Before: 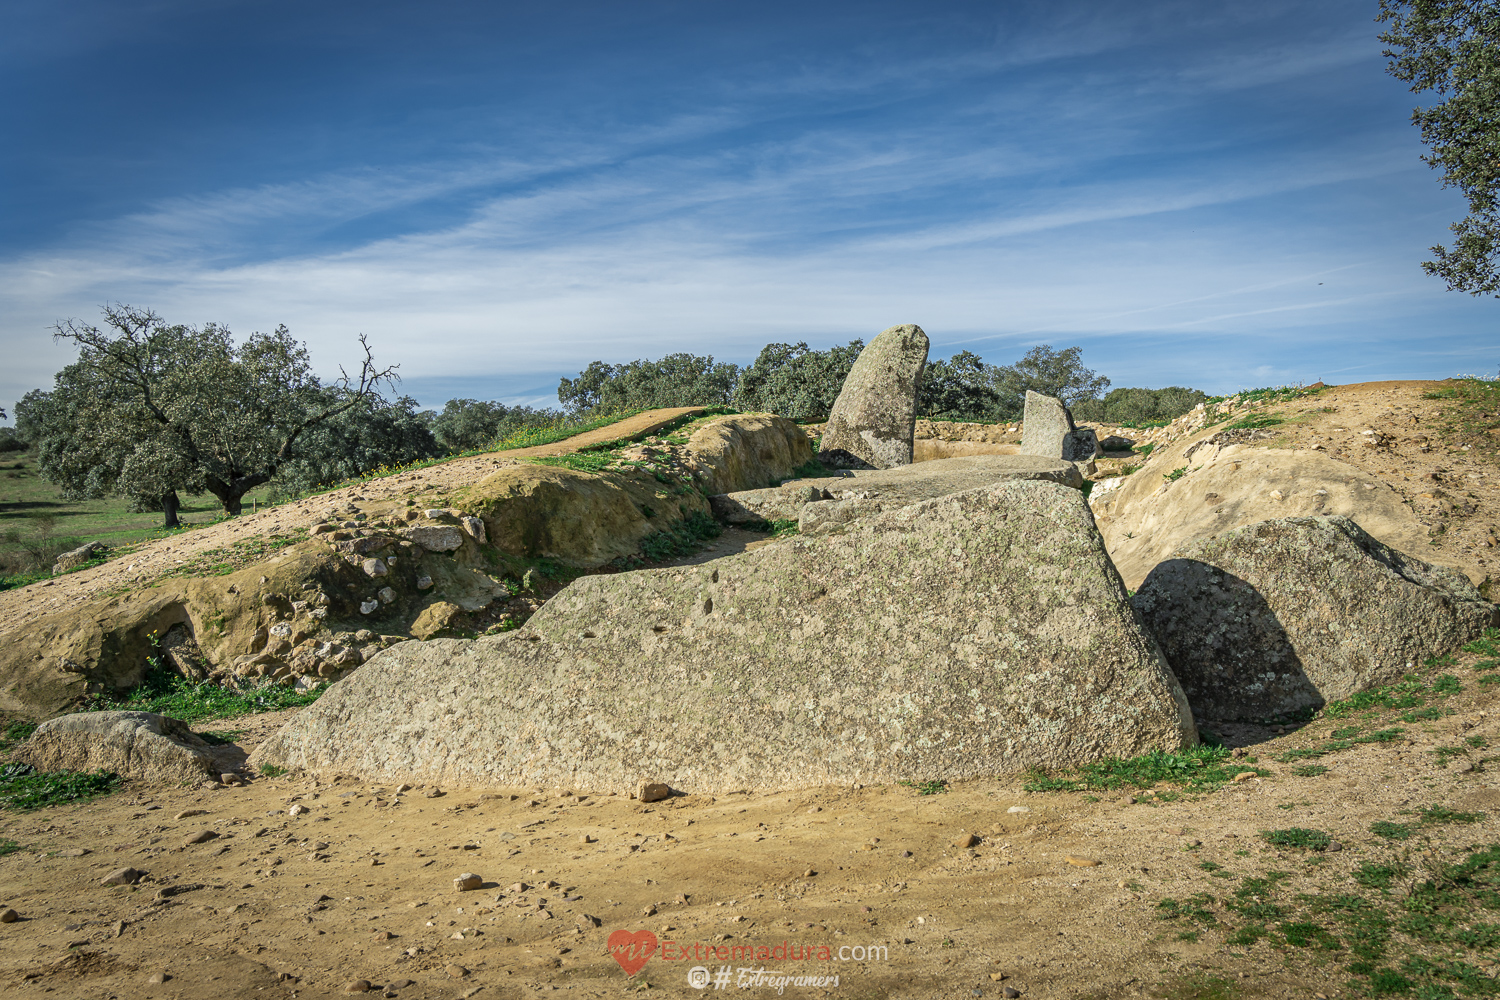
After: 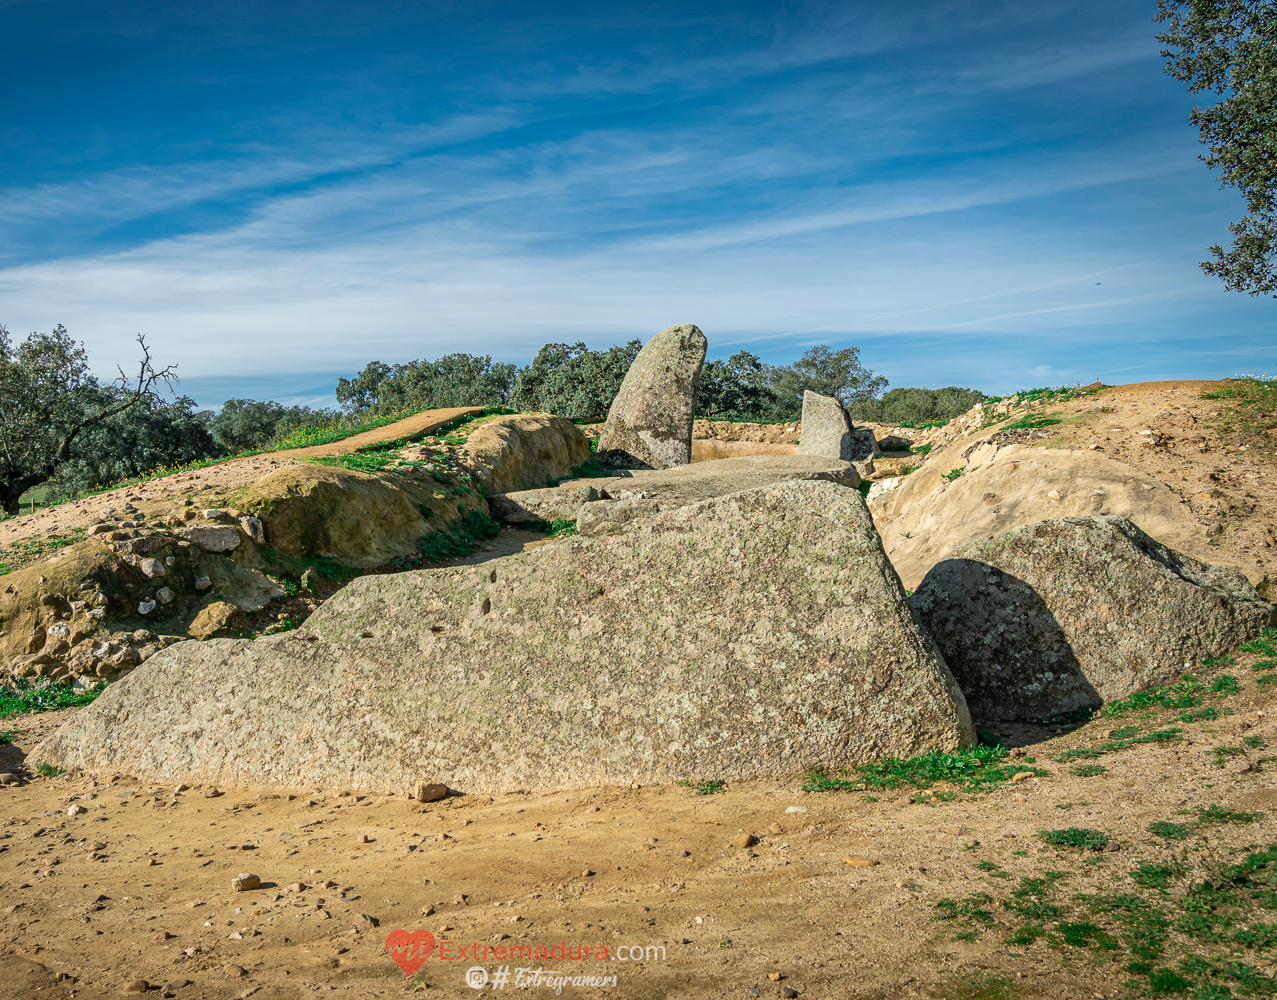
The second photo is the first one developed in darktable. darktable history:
crop and rotate: left 14.814%
